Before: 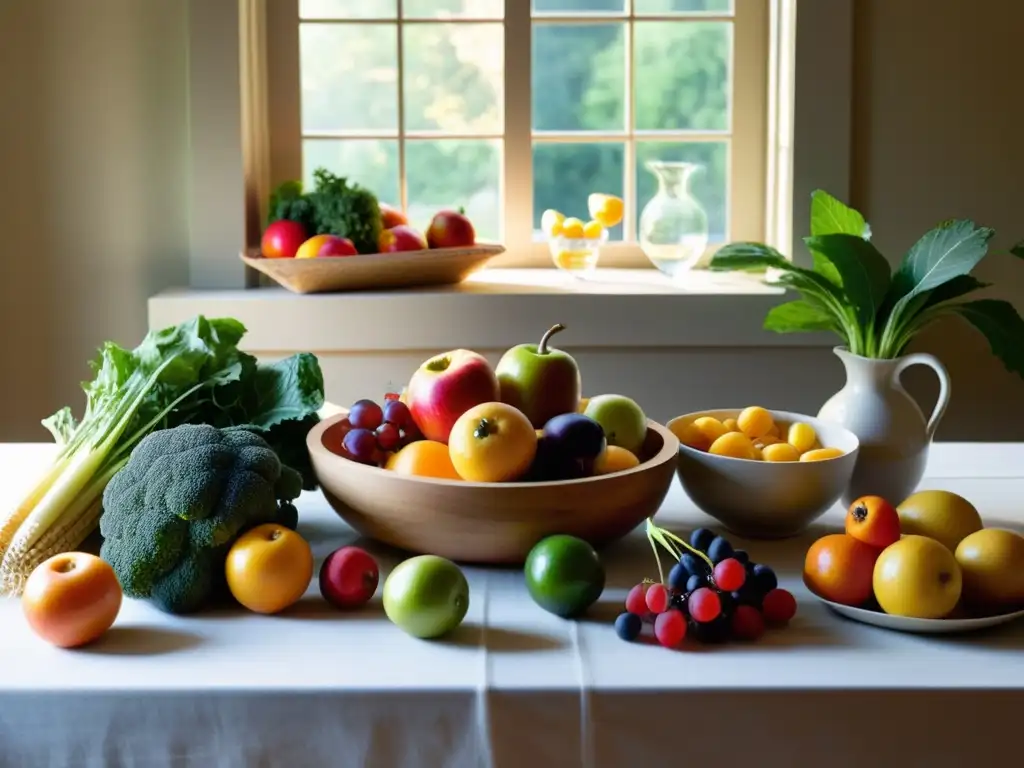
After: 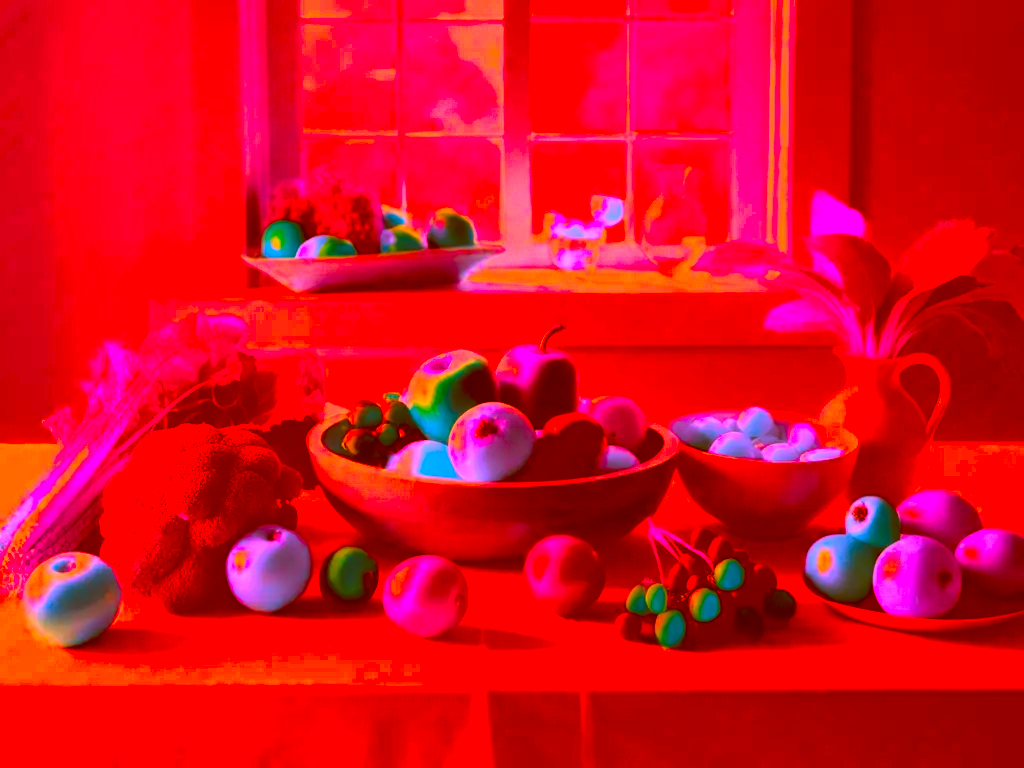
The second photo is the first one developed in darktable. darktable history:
color correction: highlights a* -39.25, highlights b* -39.61, shadows a* -39.76, shadows b* -39.93, saturation -2.97
